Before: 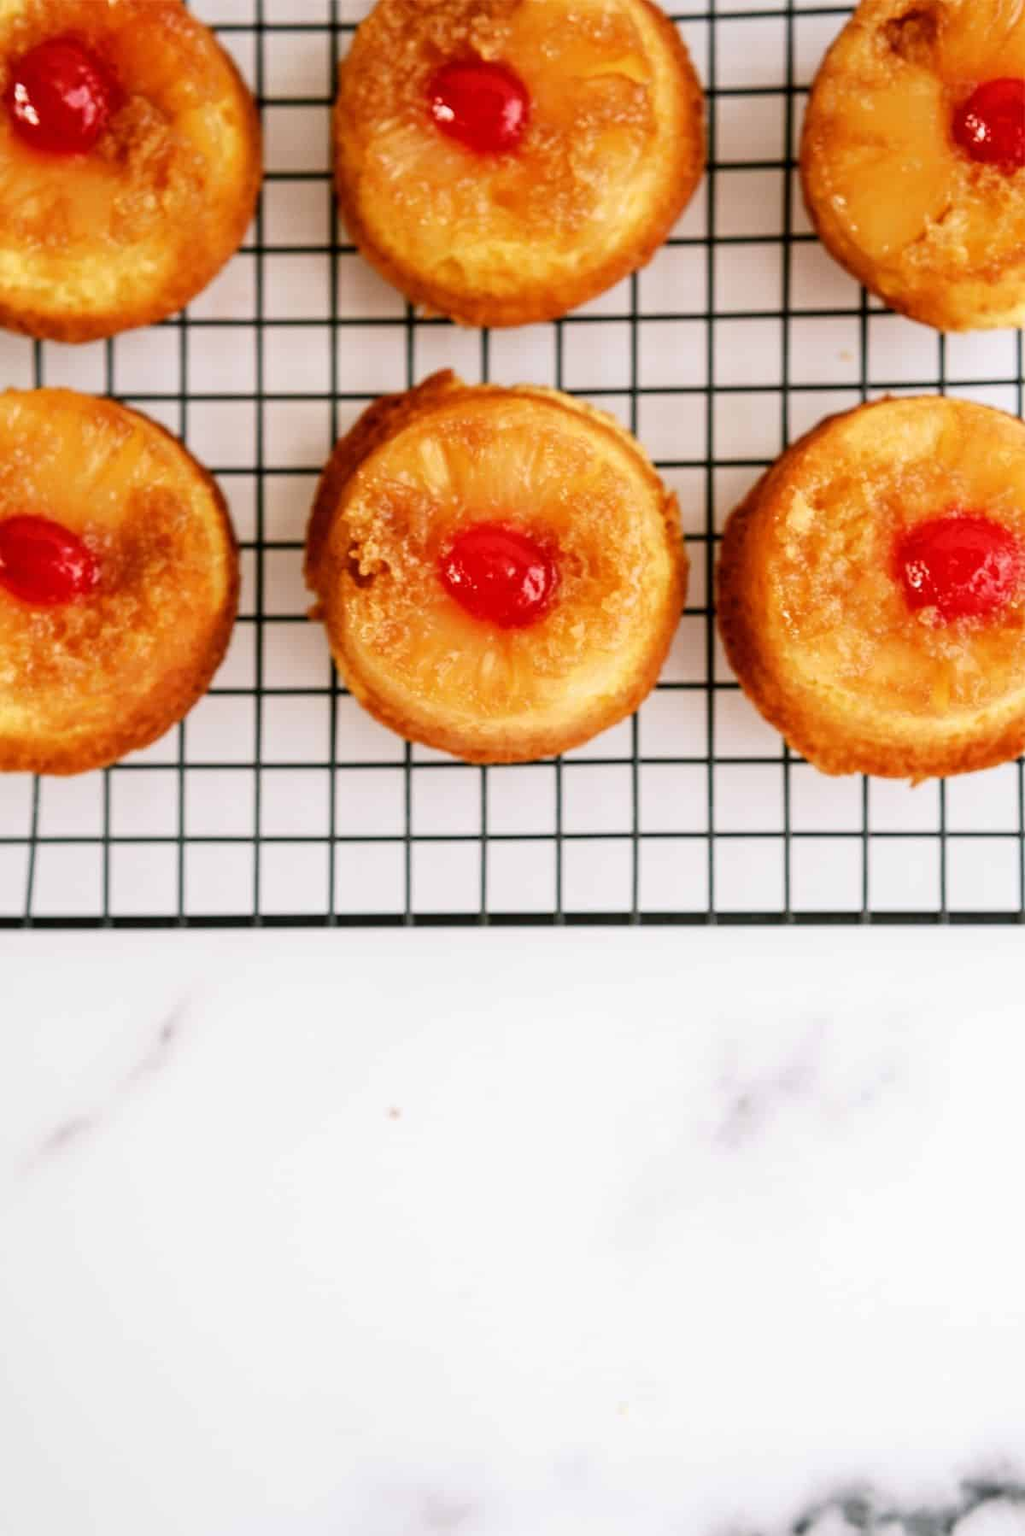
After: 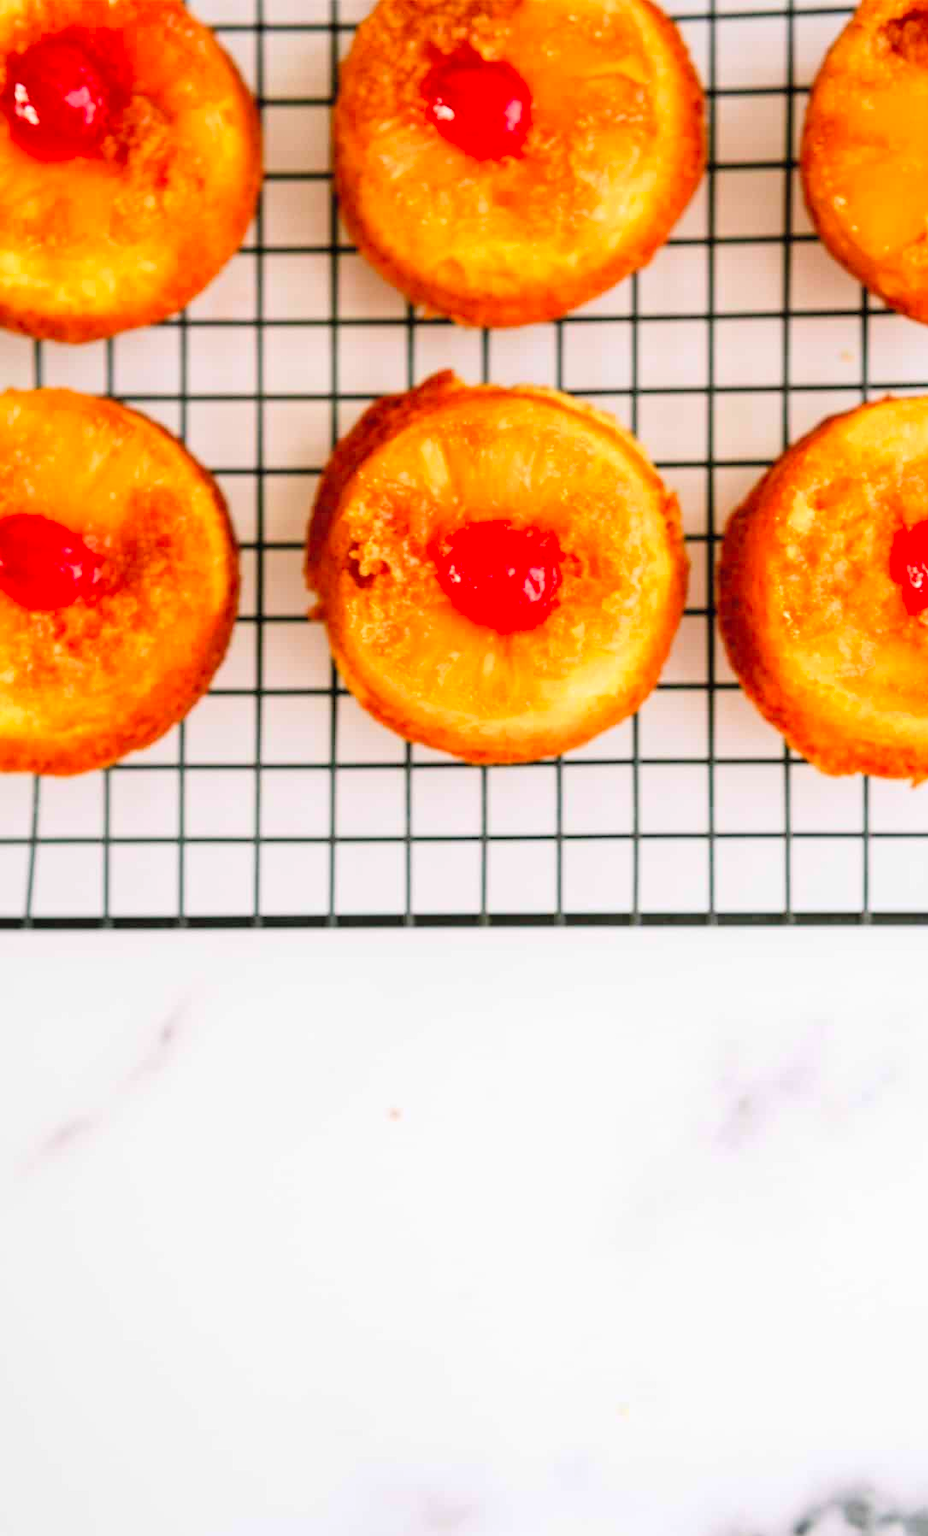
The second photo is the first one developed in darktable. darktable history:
contrast brightness saturation: contrast 0.07, brightness 0.174, saturation 0.42
crop: right 9.494%, bottom 0.018%
